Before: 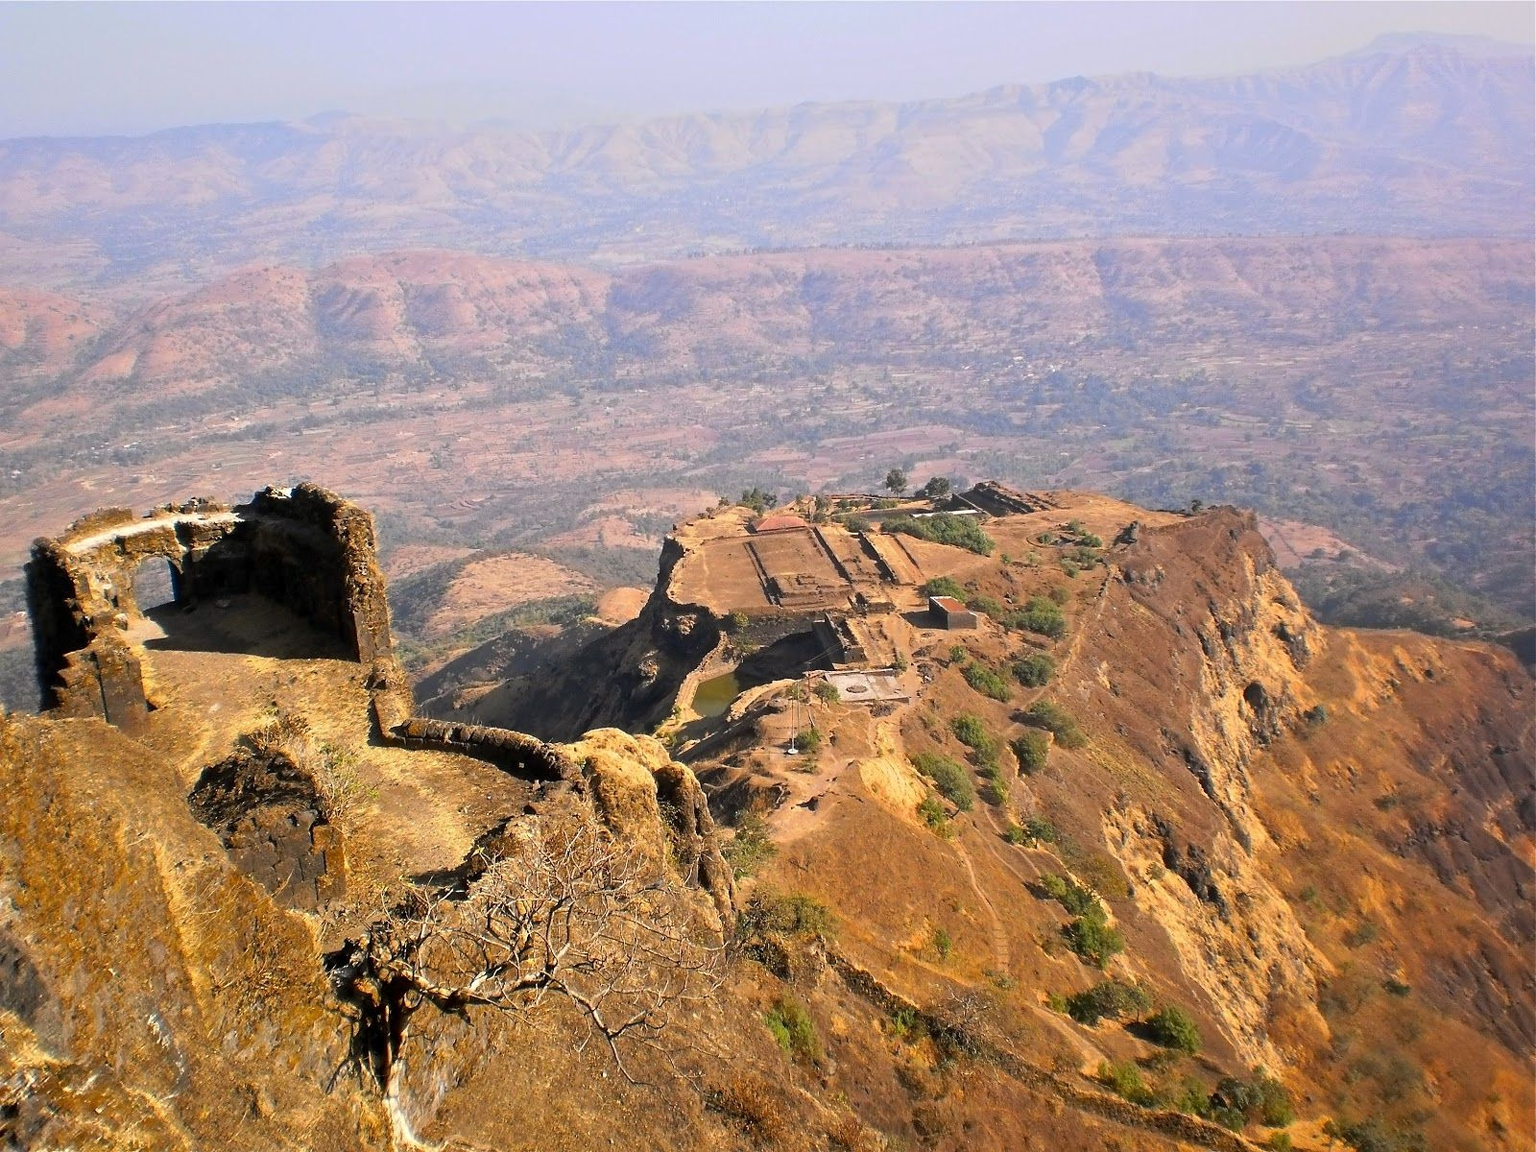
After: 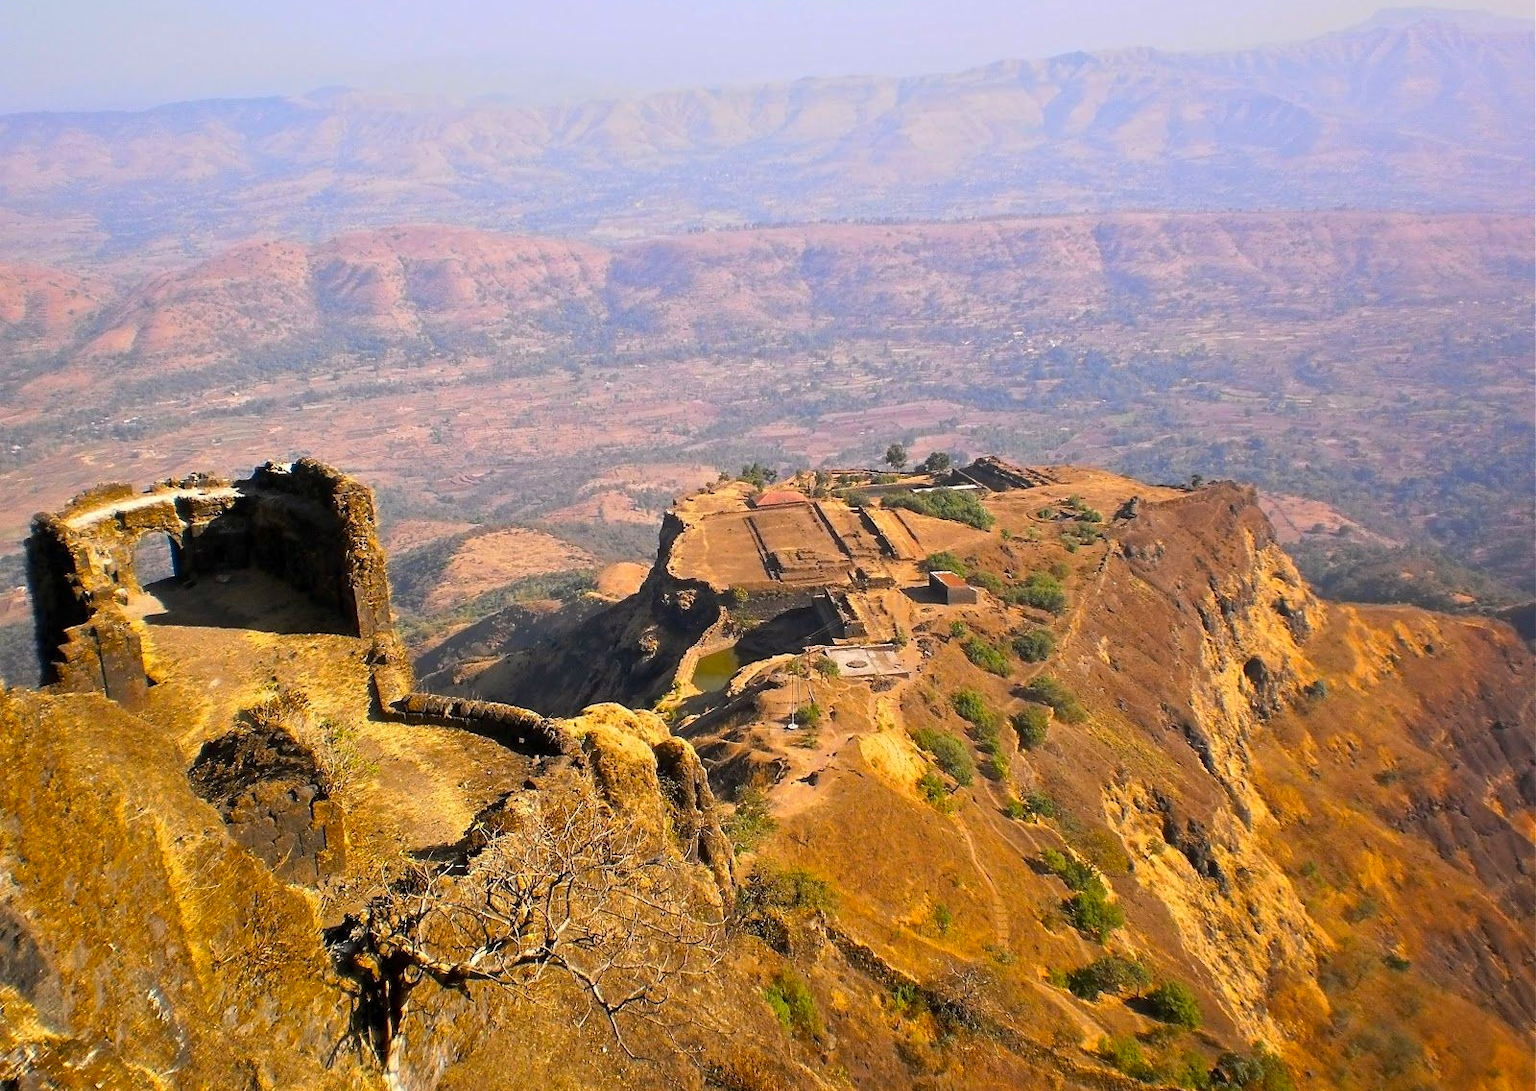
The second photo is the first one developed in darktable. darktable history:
color balance rgb: linear chroma grading › global chroma 14.458%, perceptual saturation grading › global saturation 0.715%, global vibrance 24.407%
crop and rotate: top 2.206%, bottom 3.029%
